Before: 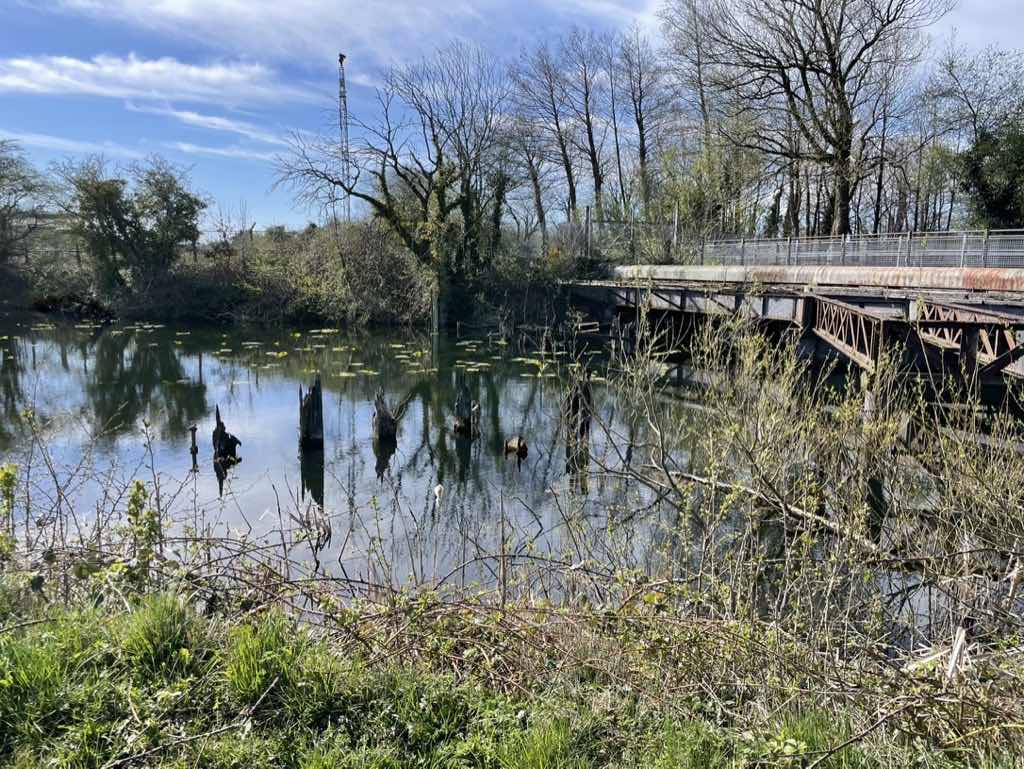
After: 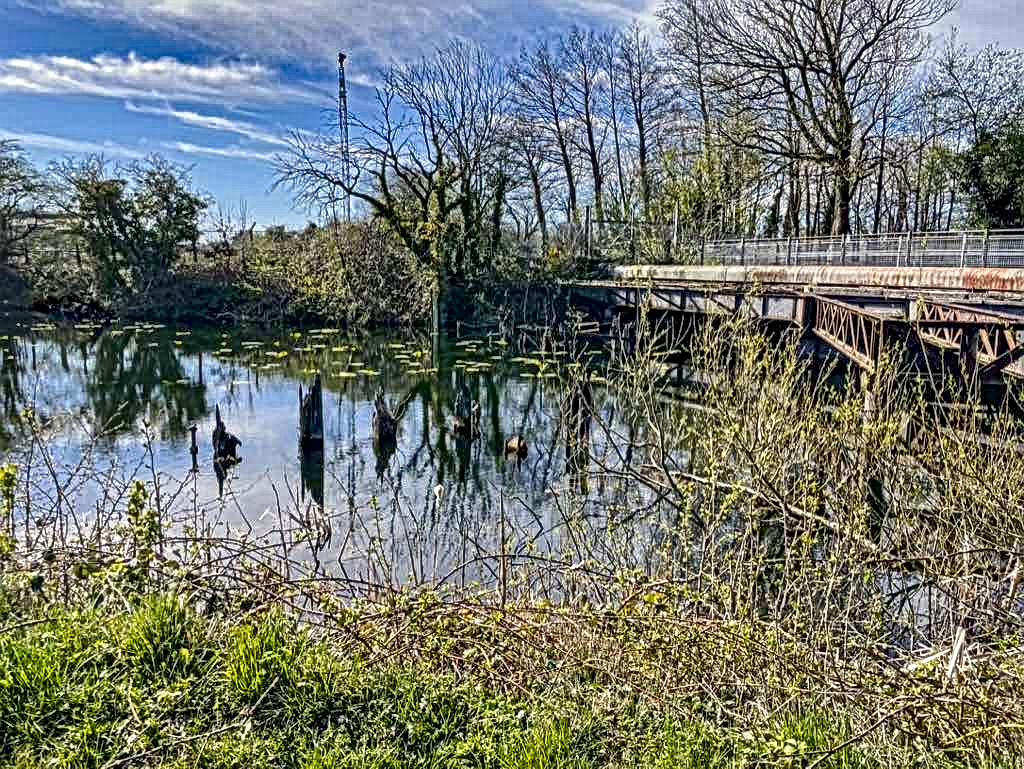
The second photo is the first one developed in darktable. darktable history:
shadows and highlights: shadows 24.72, highlights -76.42, soften with gaussian
local contrast: mode bilateral grid, contrast 20, coarseness 3, detail 299%, midtone range 0.2
color balance rgb: shadows lift › luminance 0.839%, shadows lift › chroma 0.405%, shadows lift › hue 21.69°, highlights gain › chroma 2.092%, highlights gain › hue 74.79°, linear chroma grading › shadows -10.551%, linear chroma grading › global chroma 20.025%, perceptual saturation grading › global saturation 34.912%, perceptual saturation grading › highlights -29.853%, perceptual saturation grading › shadows 35.598%, global vibrance -16.532%, contrast -6.295%
